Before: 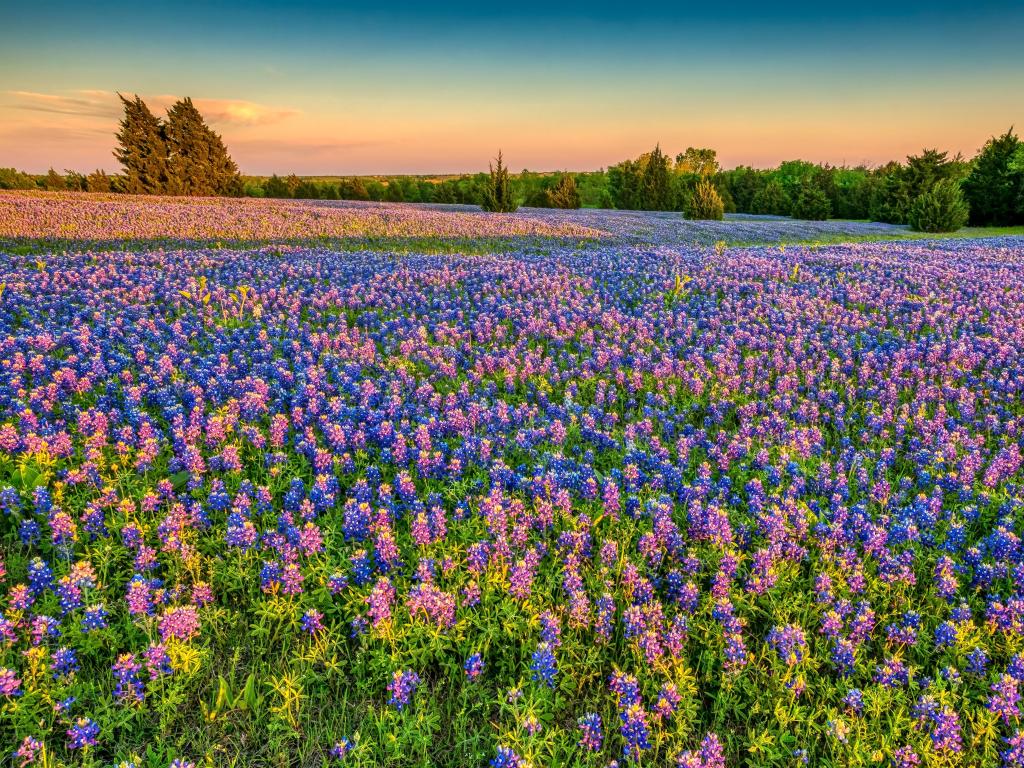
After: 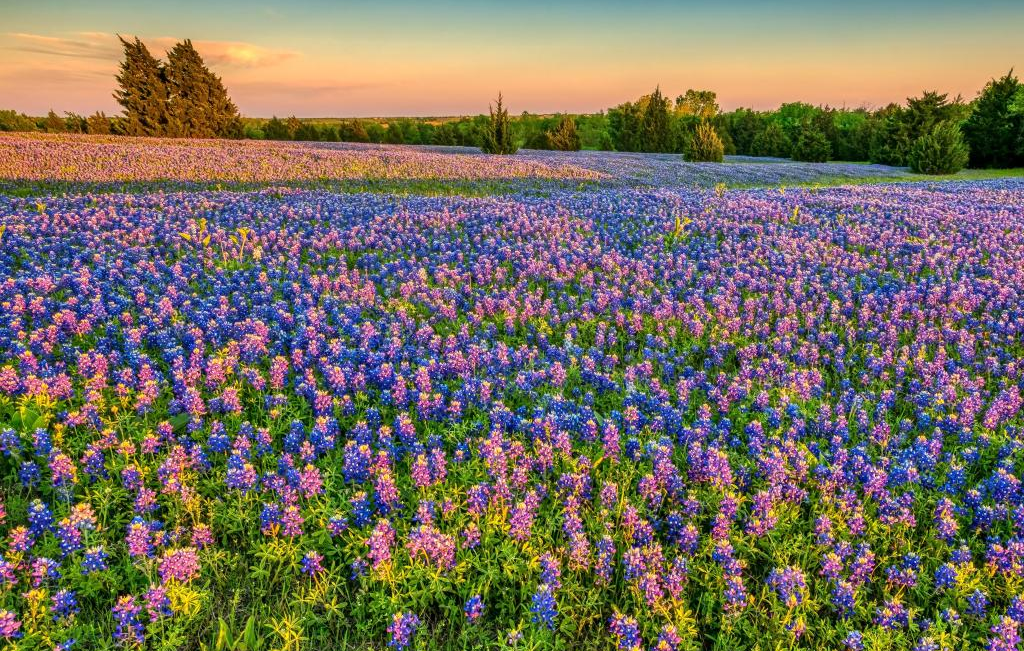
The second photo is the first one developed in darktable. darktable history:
crop: top 7.593%, bottom 7.597%
